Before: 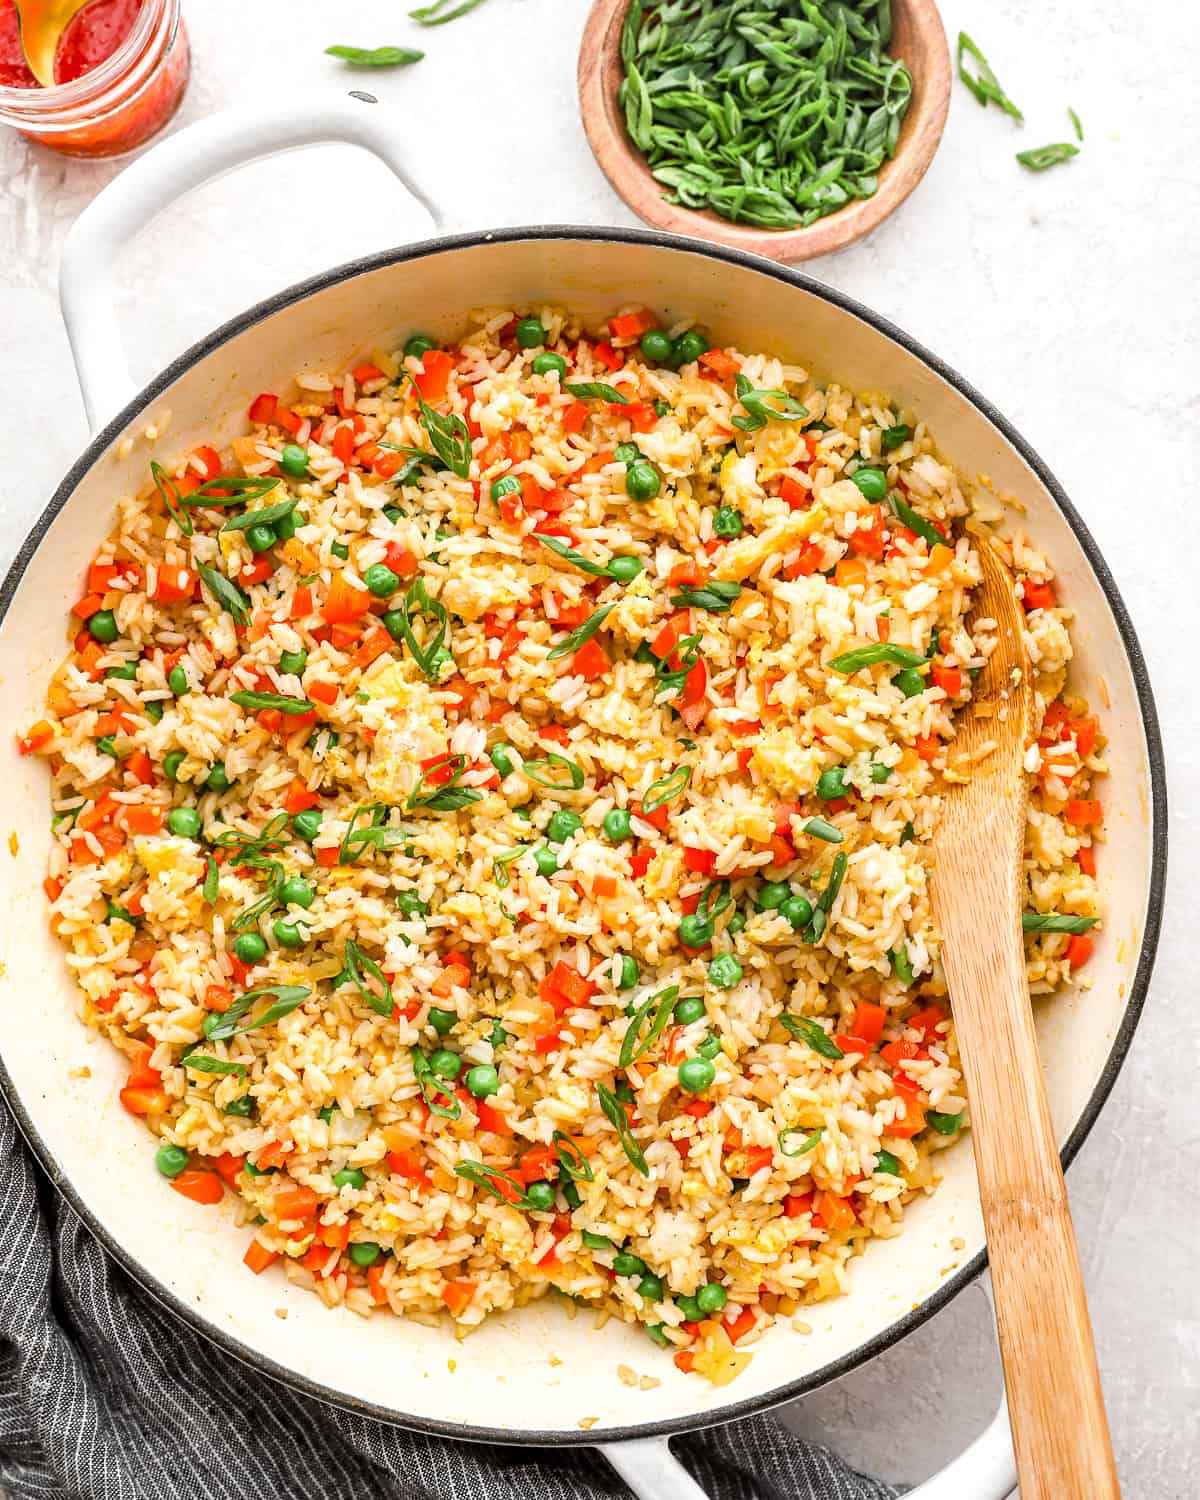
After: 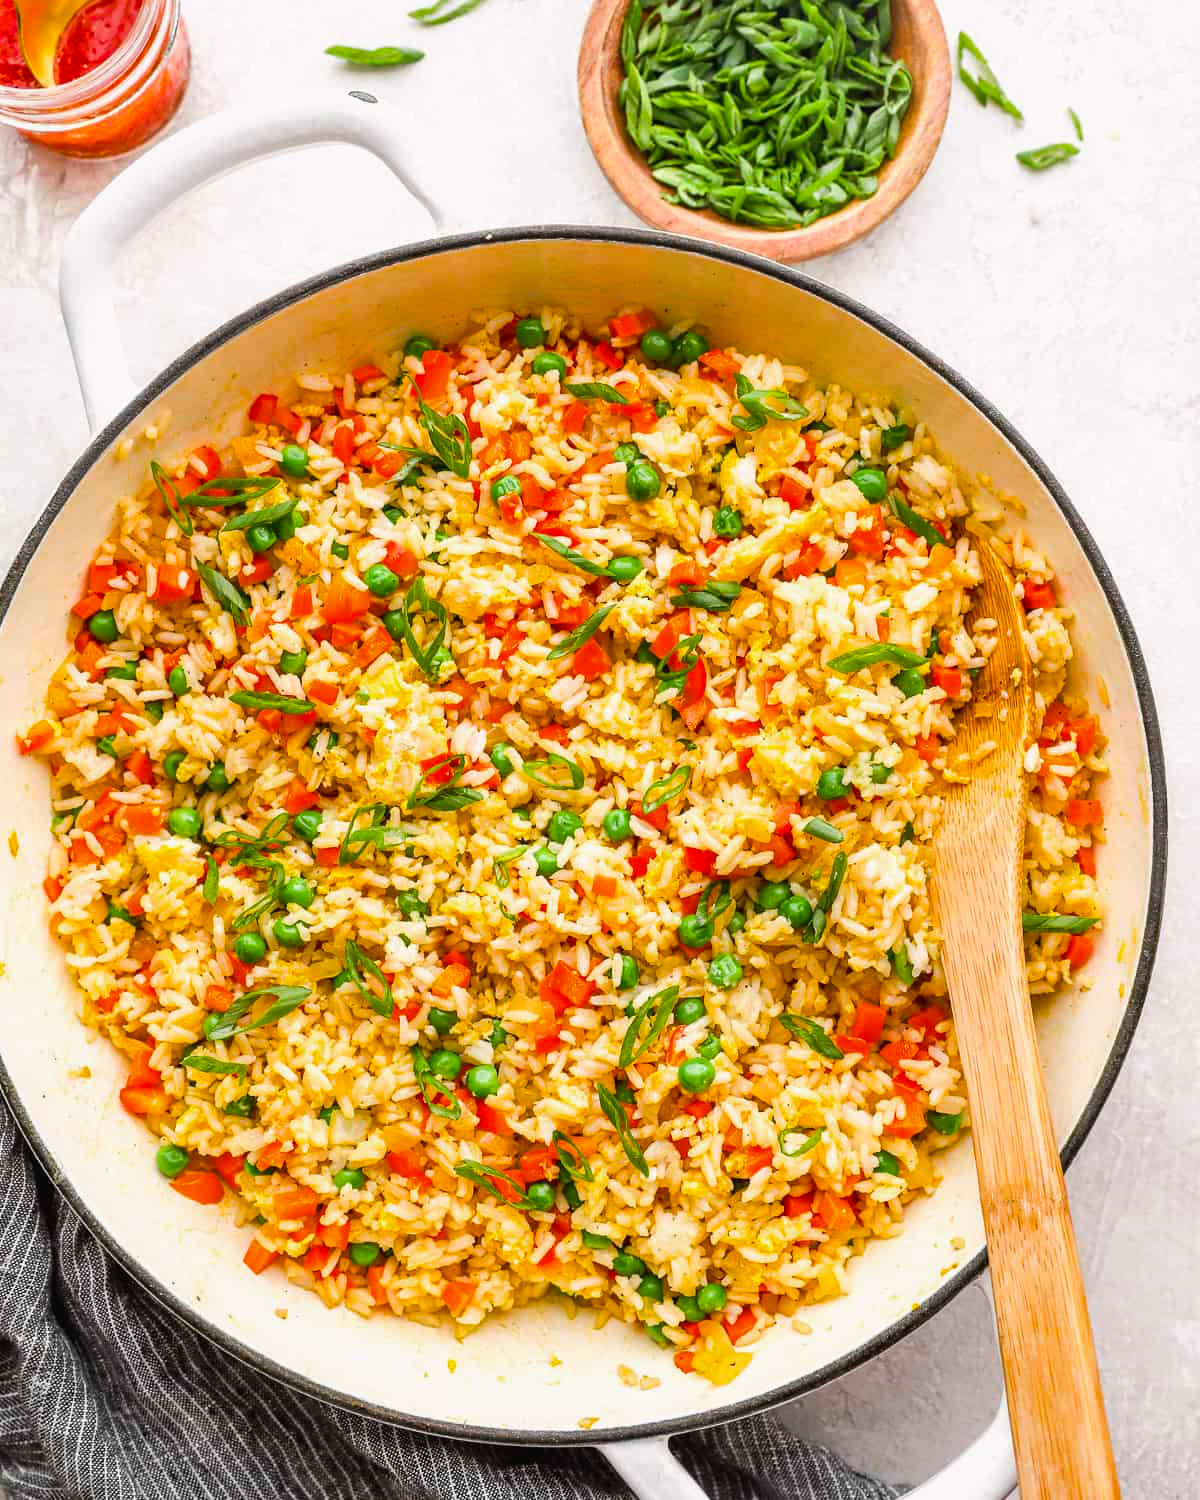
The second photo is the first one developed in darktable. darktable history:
color balance rgb: highlights gain › chroma 0.186%, highlights gain › hue 331.37°, global offset › luminance 0.222%, perceptual saturation grading › global saturation 31.171%, perceptual brilliance grading › global brilliance 2.049%, perceptual brilliance grading › highlights -3.996%
